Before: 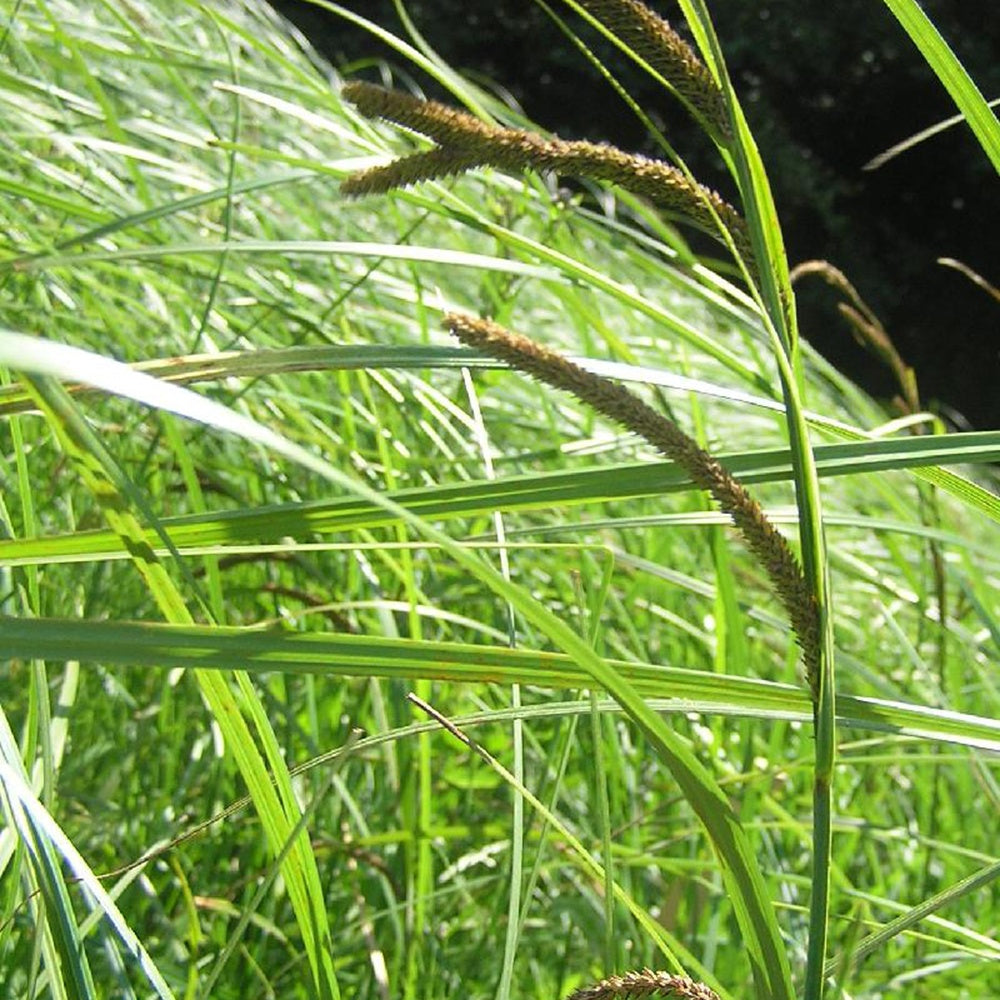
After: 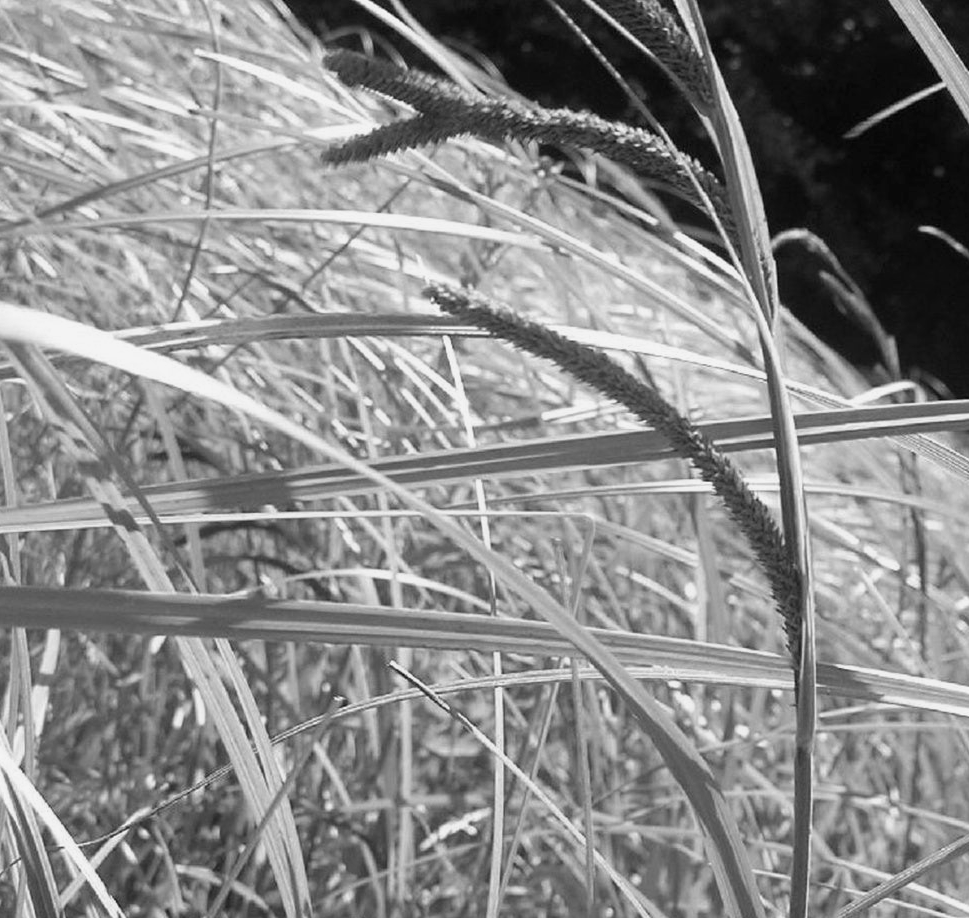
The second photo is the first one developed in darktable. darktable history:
crop: left 1.964%, top 3.251%, right 1.122%, bottom 4.933%
exposure: black level correction 0.001, exposure -0.125 EV, compensate exposure bias true, compensate highlight preservation false
monochrome: on, module defaults
